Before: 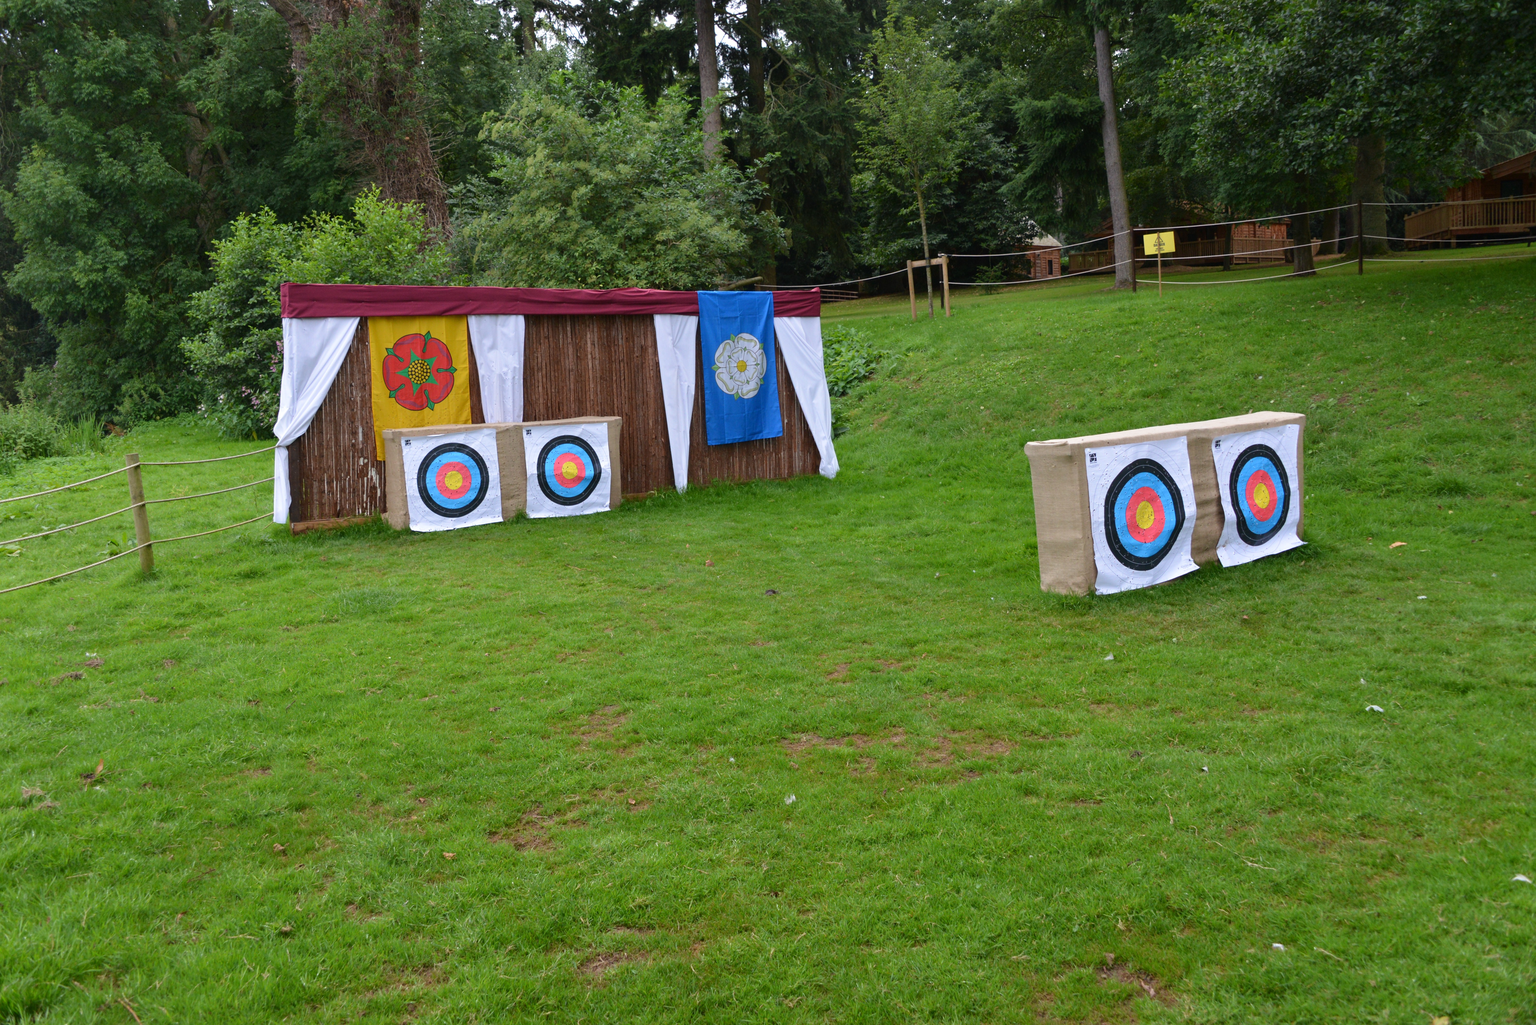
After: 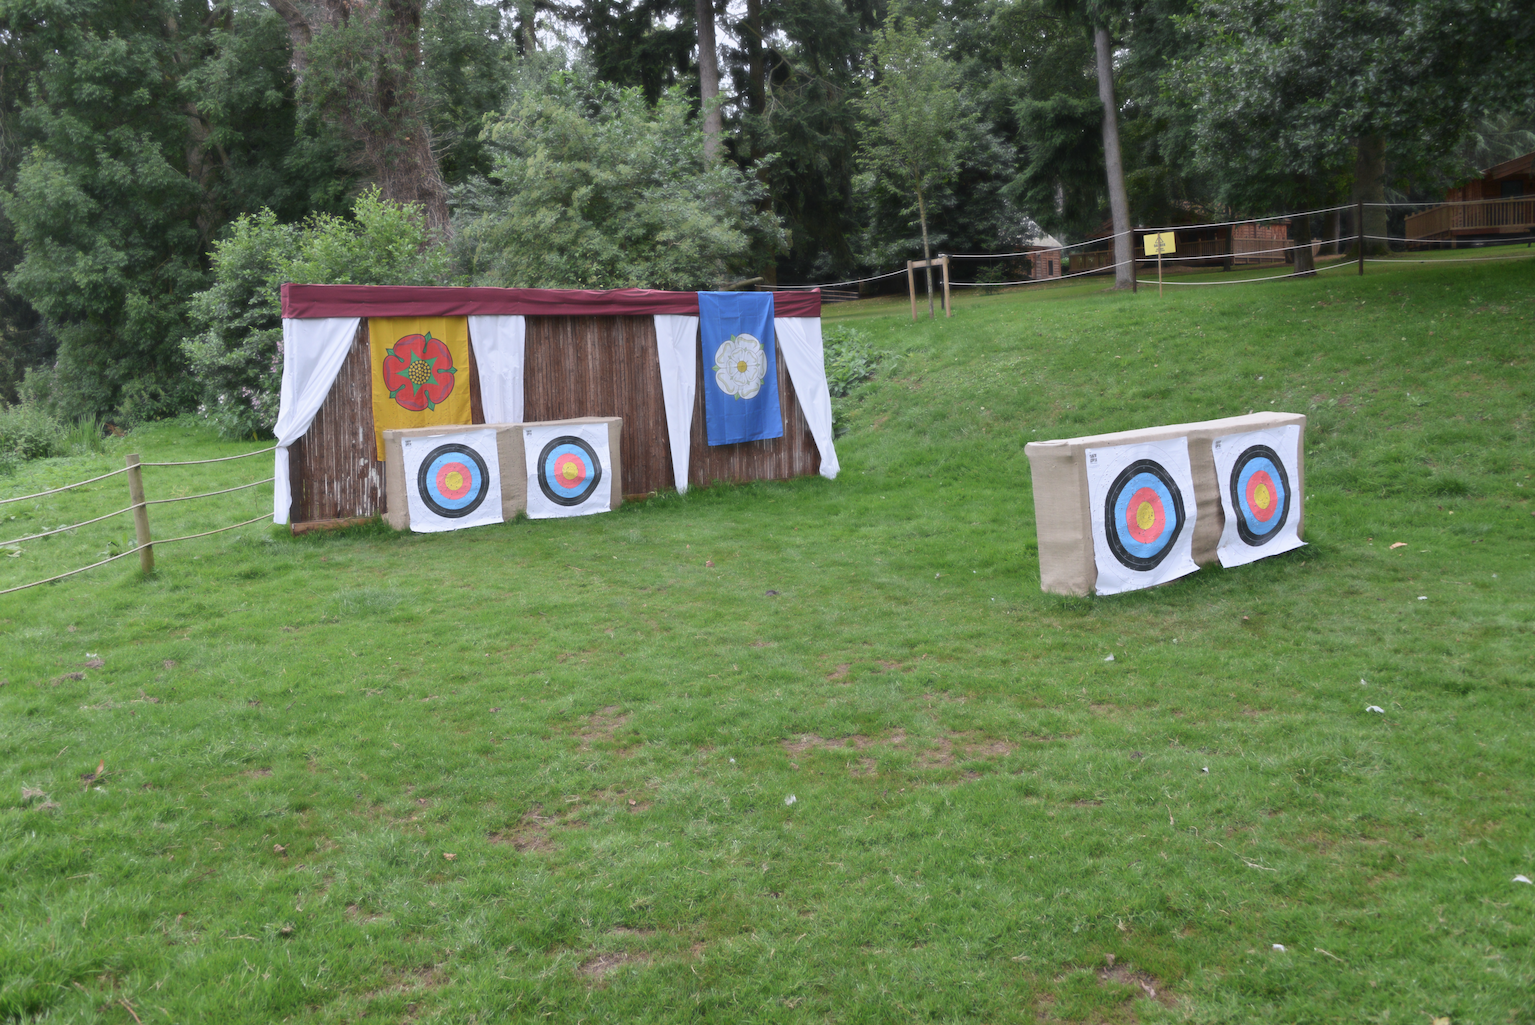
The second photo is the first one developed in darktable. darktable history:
haze removal: strength -0.9, distance 0.225, compatibility mode true, adaptive false
white balance: red 1, blue 1
